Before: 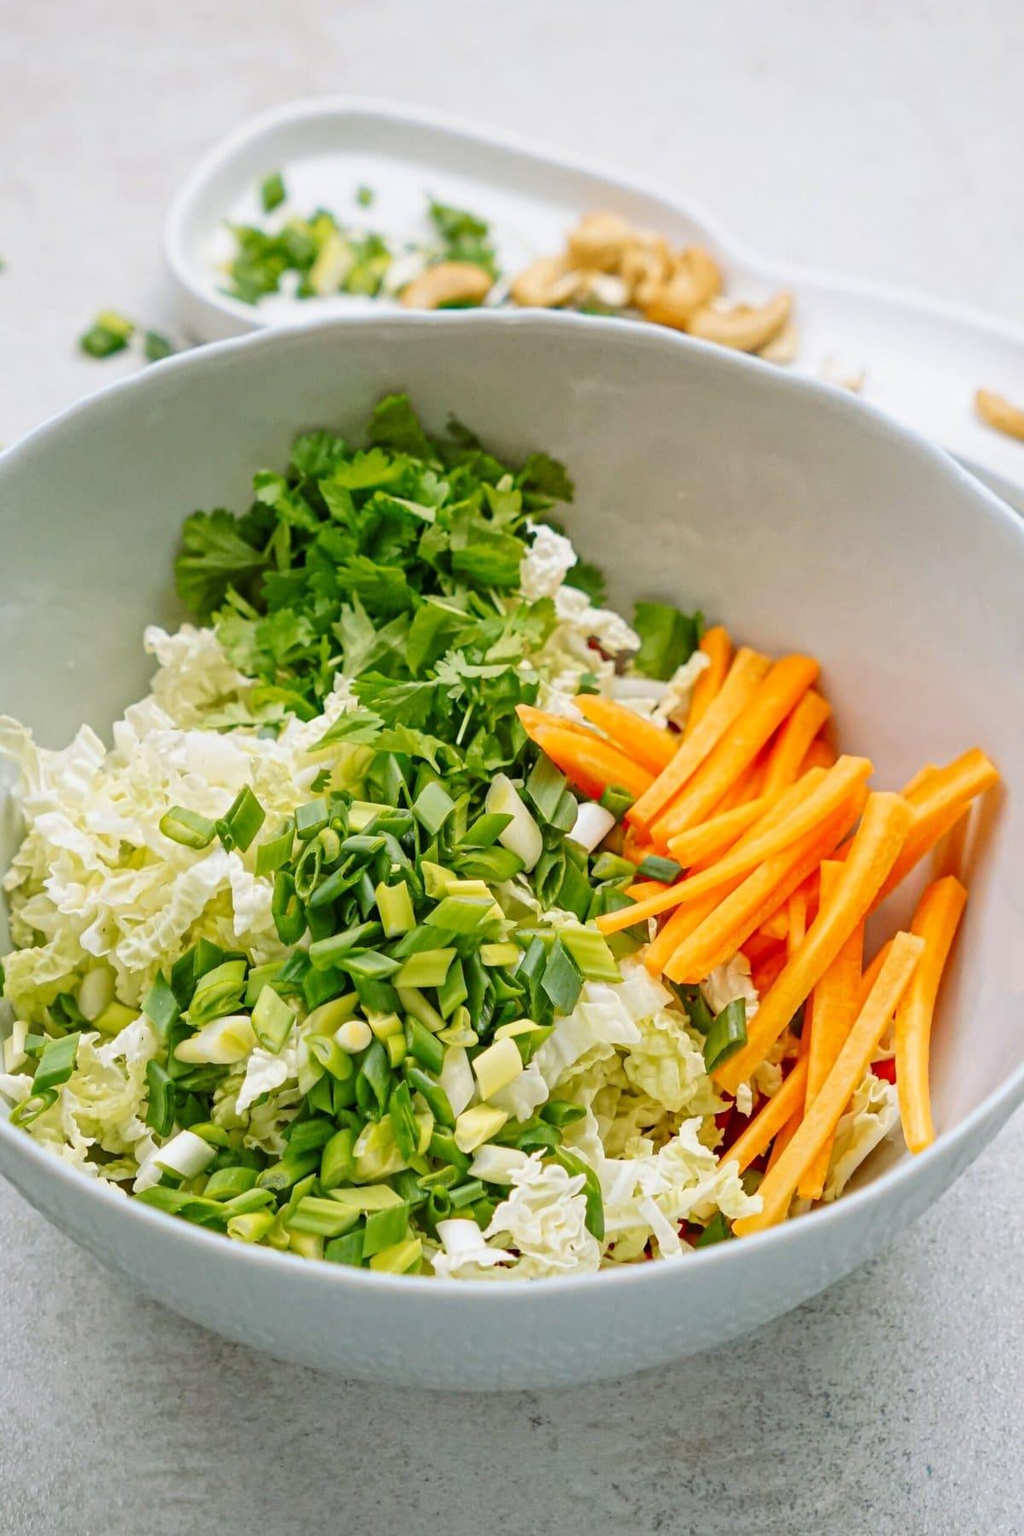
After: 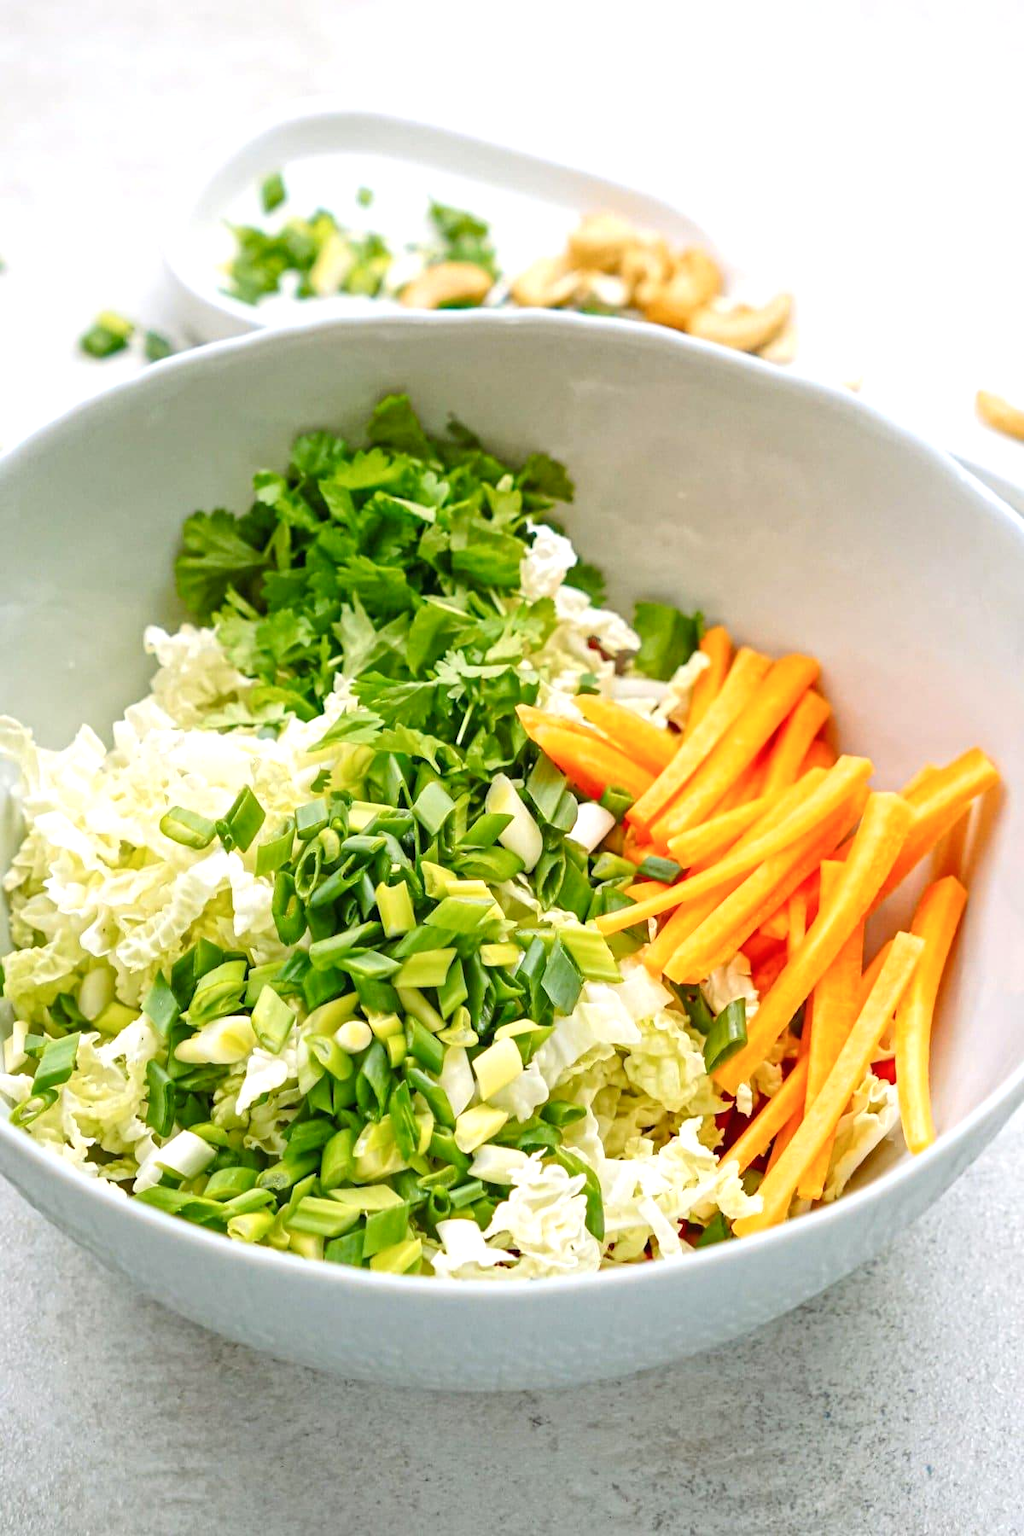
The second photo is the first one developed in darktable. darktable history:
color balance rgb: power › hue 329.19°, perceptual saturation grading › global saturation 1.817%, perceptual saturation grading › highlights -3.024%, perceptual saturation grading › mid-tones 4.498%, perceptual saturation grading › shadows 8.909%
exposure: black level correction 0, exposure 0.498 EV, compensate highlight preservation false
